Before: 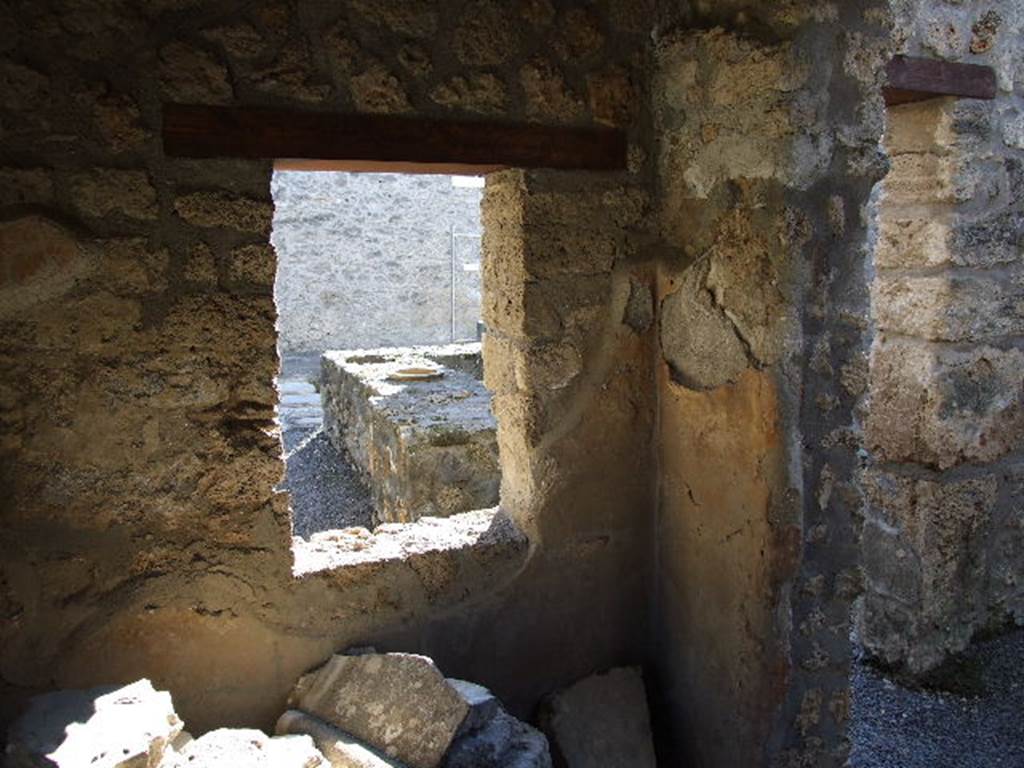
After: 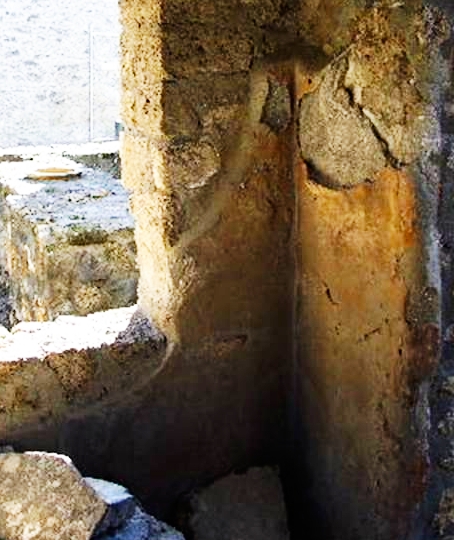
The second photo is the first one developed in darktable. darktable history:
base curve: curves: ch0 [(0, 0) (0.007, 0.004) (0.027, 0.03) (0.046, 0.07) (0.207, 0.54) (0.442, 0.872) (0.673, 0.972) (1, 1)], preserve colors none
crop: left 35.432%, top 26.233%, right 20.145%, bottom 3.432%
haze removal: compatibility mode true, adaptive false
